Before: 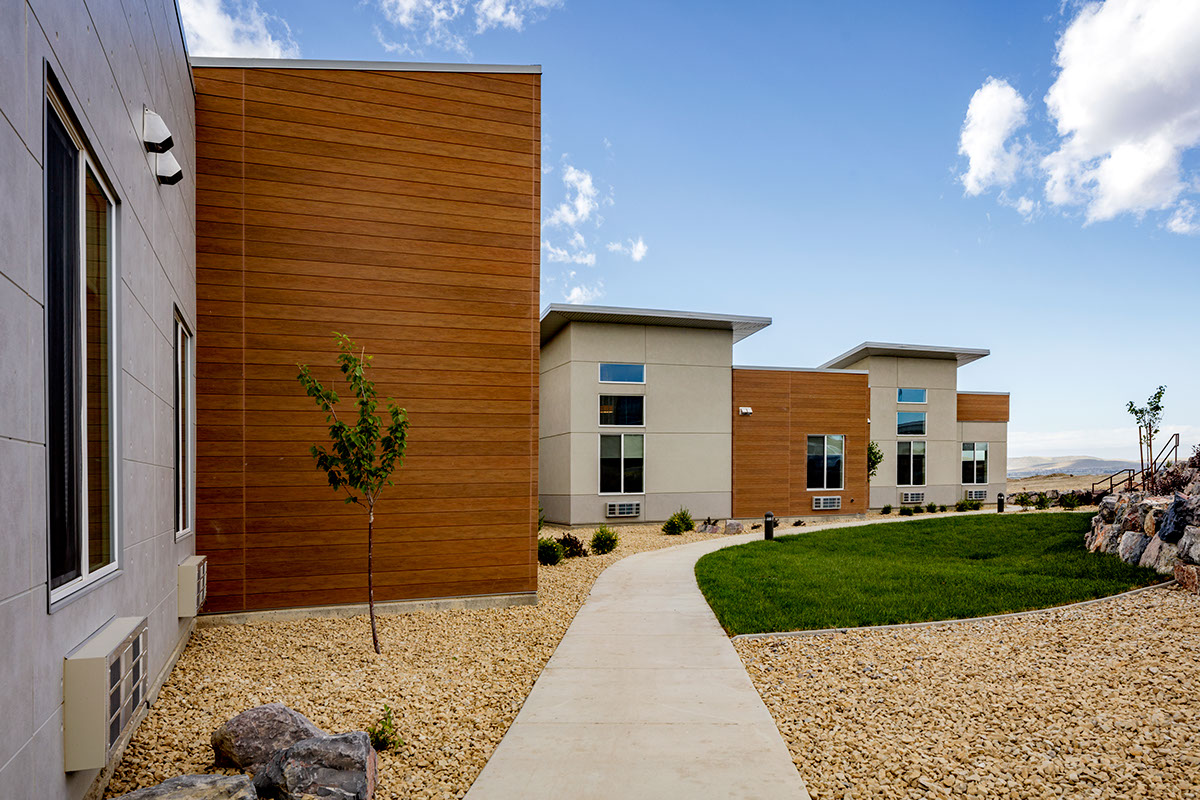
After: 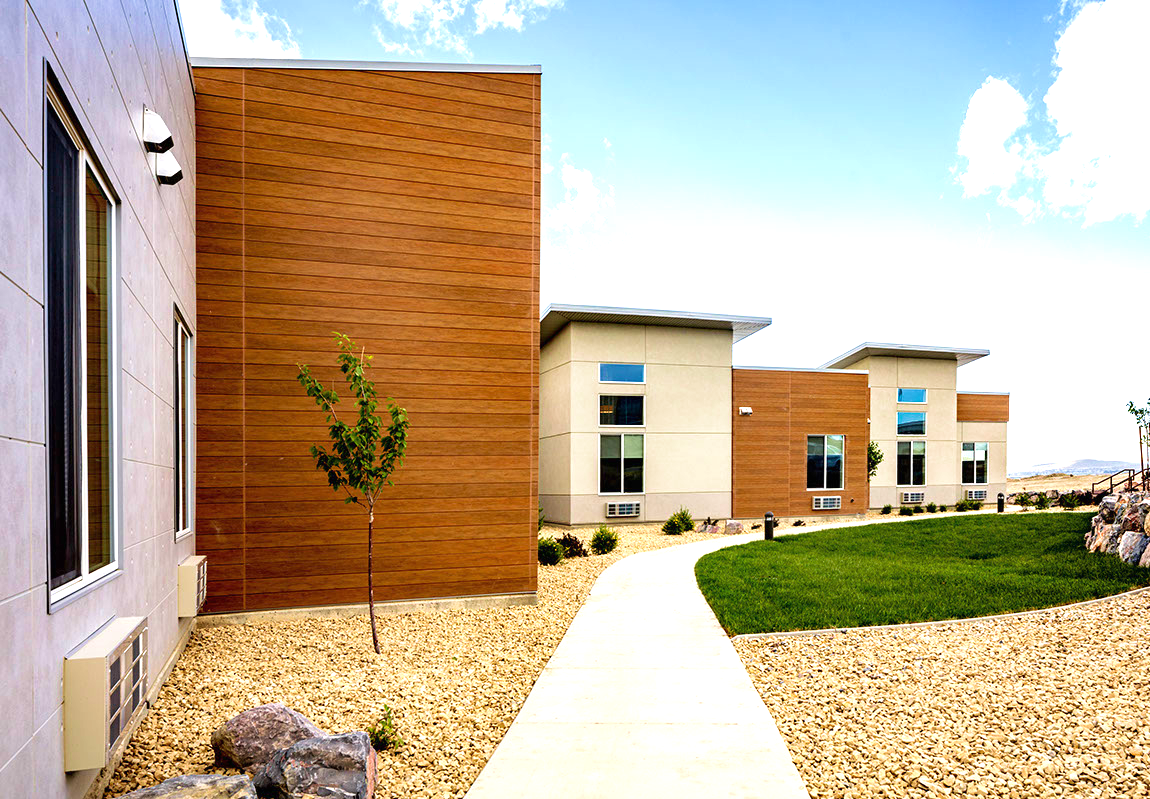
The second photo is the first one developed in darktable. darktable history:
crop: right 4.126%, bottom 0.031%
velvia: strength 45%
exposure: black level correction 0, exposure 1.1 EV, compensate exposure bias true, compensate highlight preservation false
